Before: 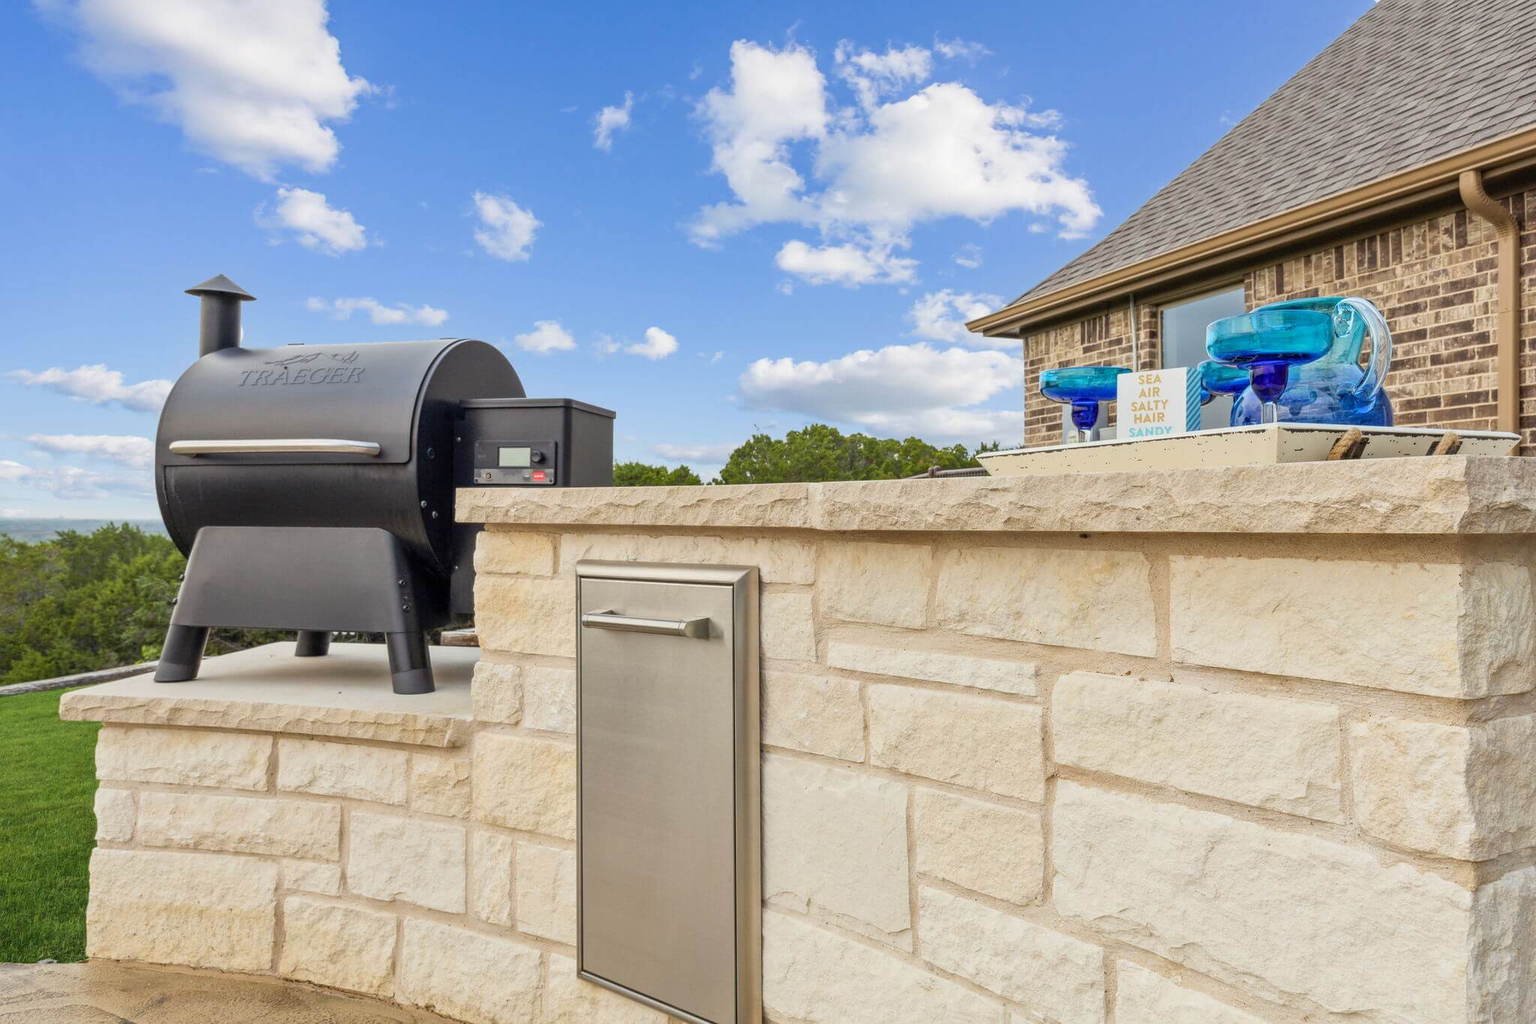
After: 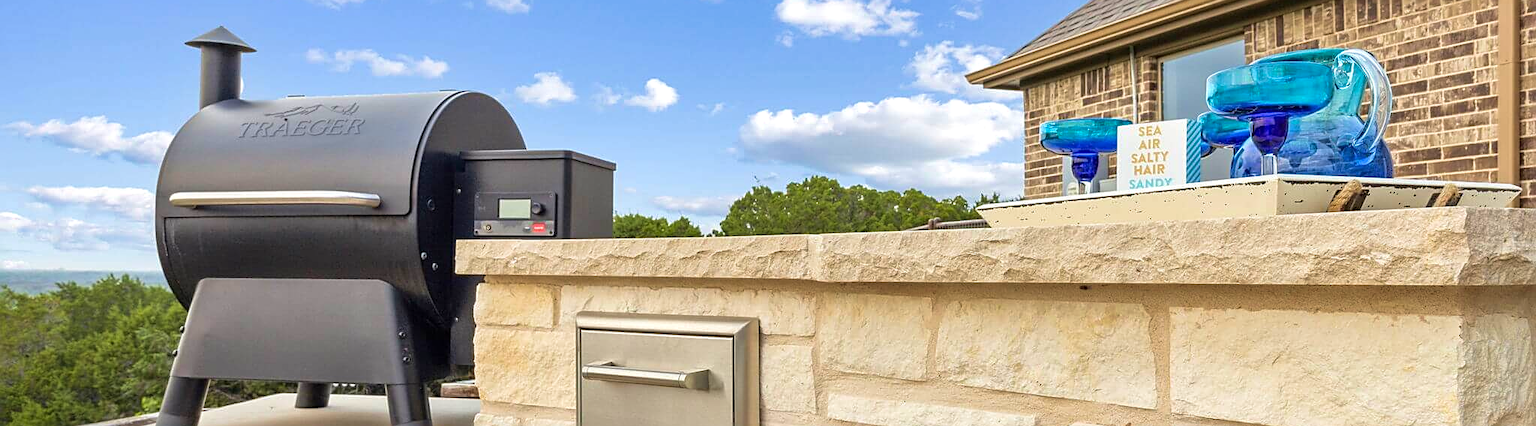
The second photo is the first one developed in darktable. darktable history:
color calibration: illuminant same as pipeline (D50), adaptation XYZ, x 0.345, y 0.358, temperature 5012.32 K
shadows and highlights: shadows -20.02, white point adjustment -2.04, highlights -34.94
exposure: black level correction 0, exposure 0.4 EV, compensate highlight preservation false
crop and rotate: top 24.283%, bottom 34.026%
sharpen: on, module defaults
velvia: on, module defaults
